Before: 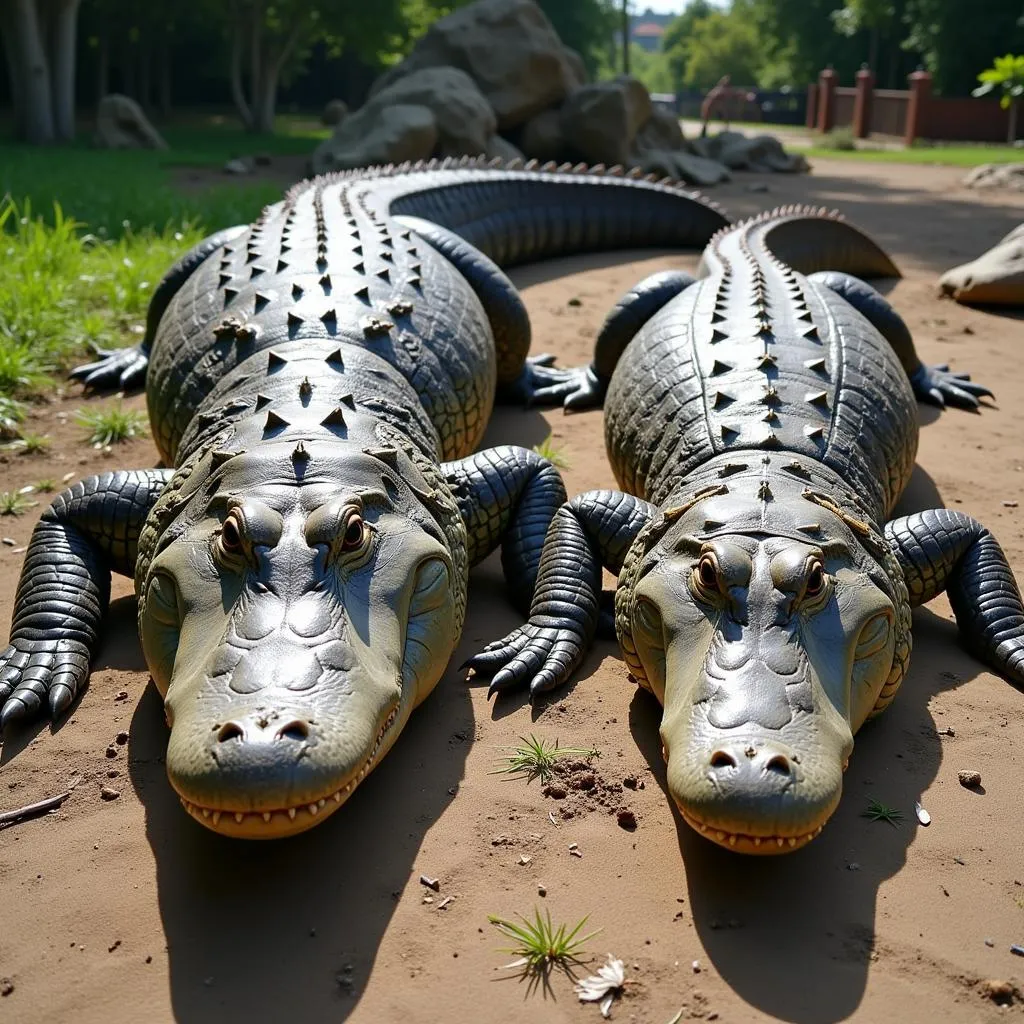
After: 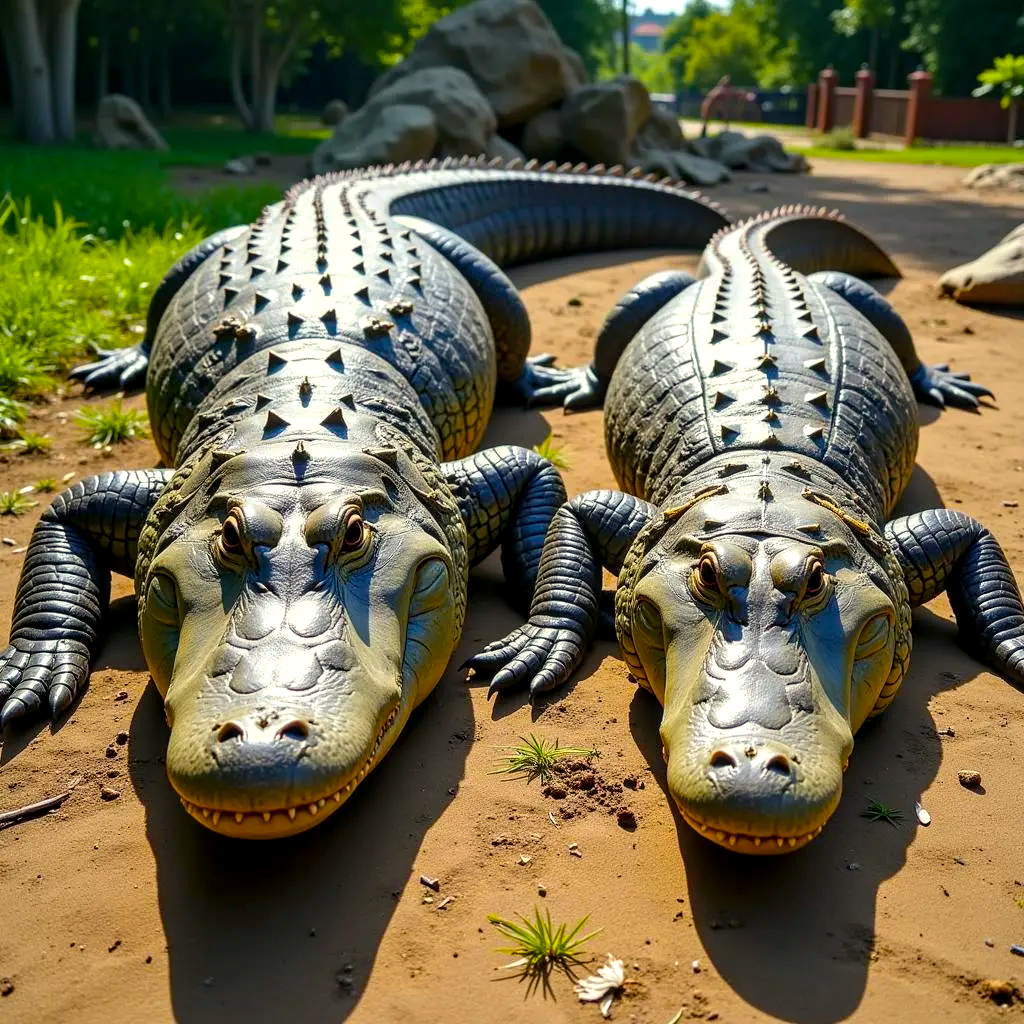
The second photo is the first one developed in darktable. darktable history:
local contrast: highlights 62%, detail 143%, midtone range 0.434
color balance rgb: highlights gain › luminance 6.258%, highlights gain › chroma 2.63%, highlights gain › hue 88.21°, perceptual saturation grading › global saturation 38.877%, global vibrance 34.976%
